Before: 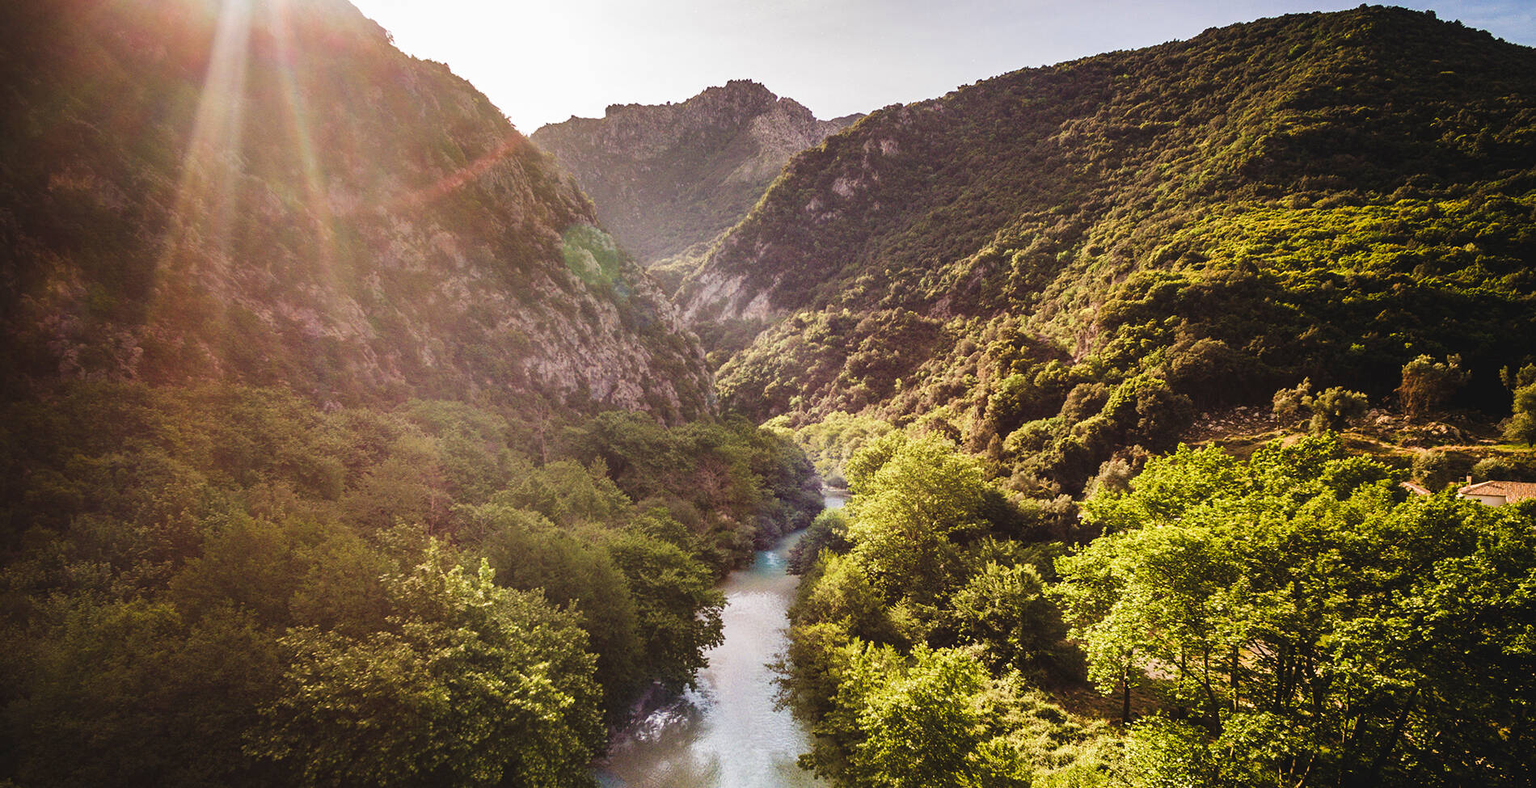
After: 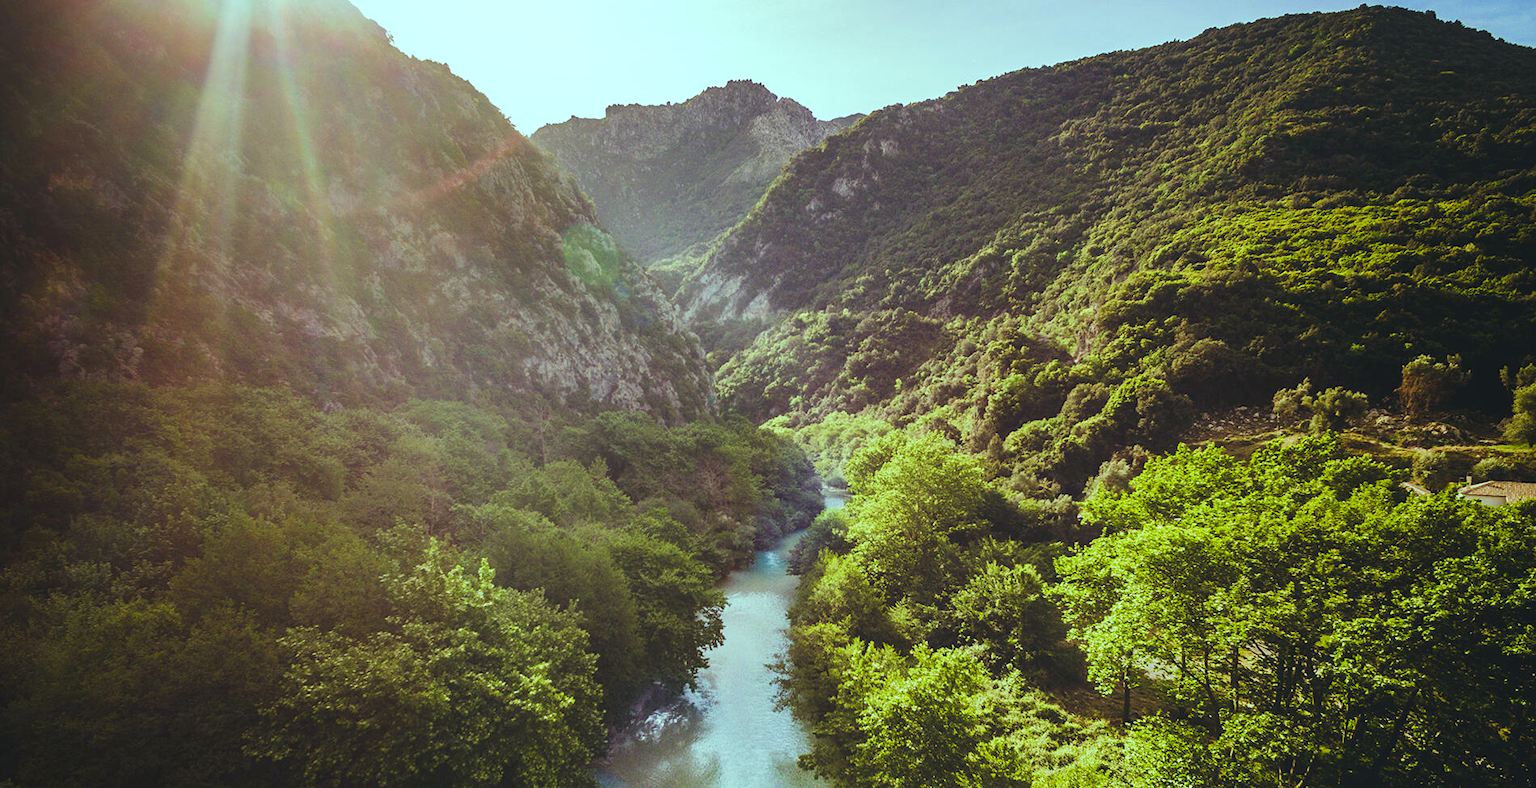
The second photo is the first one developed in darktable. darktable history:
local contrast: highlights 68%, shadows 68%, detail 82%, midtone range 0.325
color balance: mode lift, gamma, gain (sRGB), lift [0.997, 0.979, 1.021, 1.011], gamma [1, 1.084, 0.916, 0.998], gain [1, 0.87, 1.13, 1.101], contrast 4.55%, contrast fulcrum 38.24%, output saturation 104.09%
